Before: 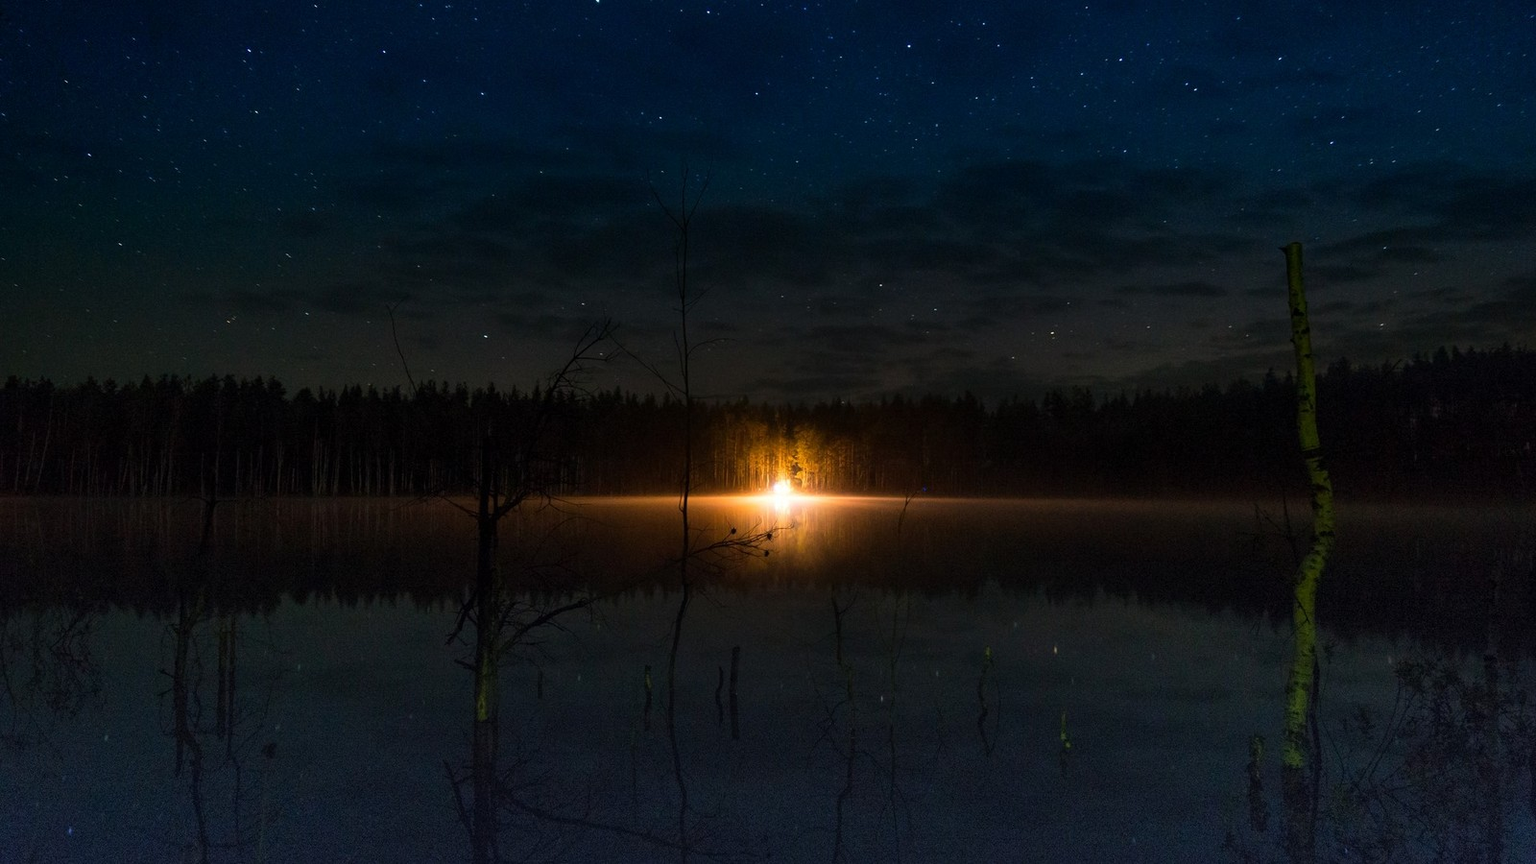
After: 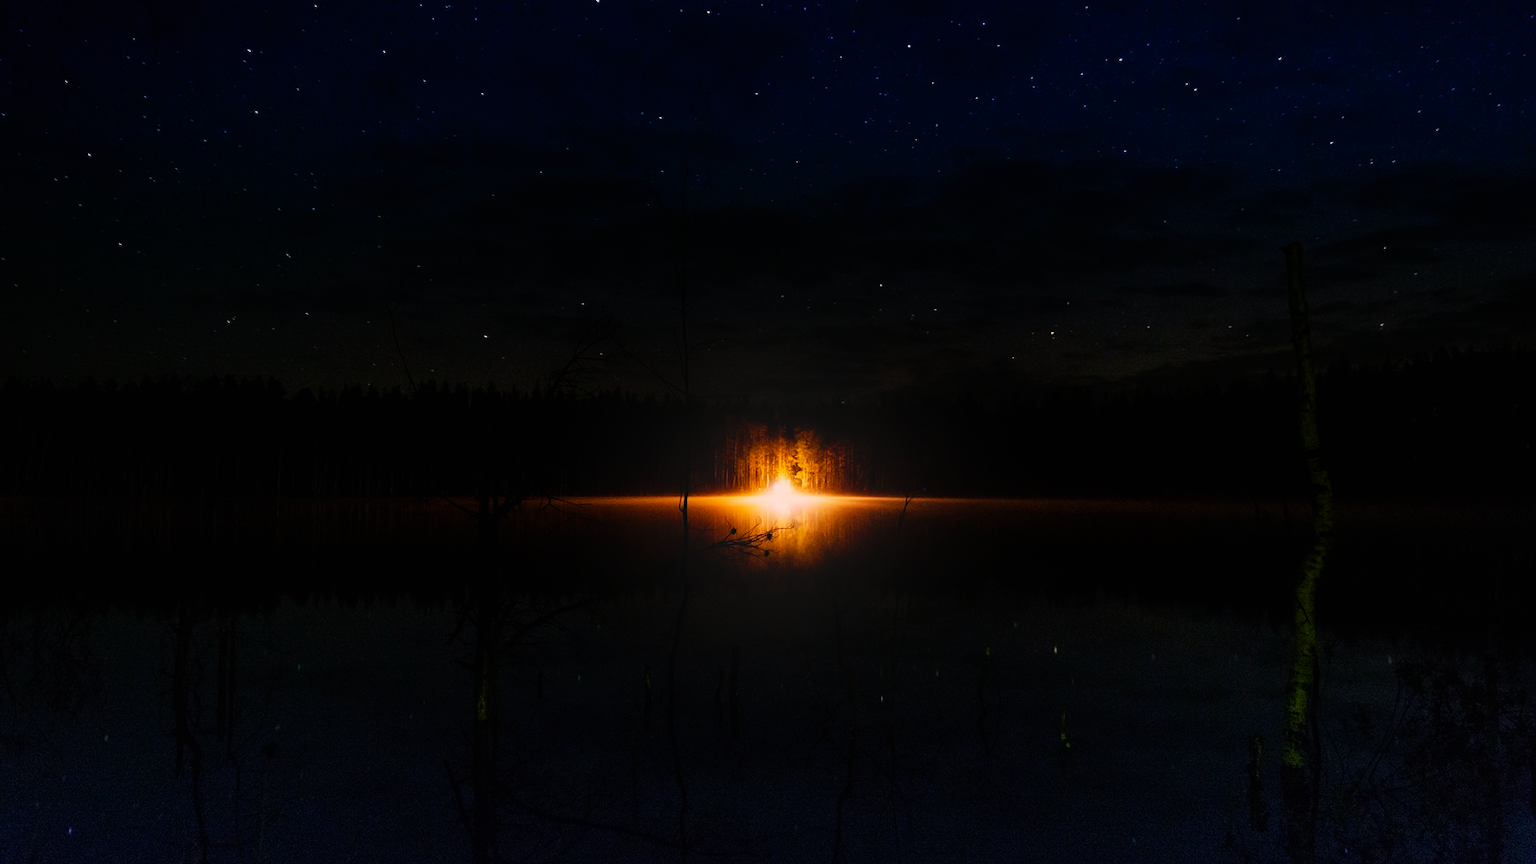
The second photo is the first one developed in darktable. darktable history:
bloom: on, module defaults
color correction: highlights a* 11.96, highlights b* 11.58
sigmoid: contrast 1.8, skew -0.2, preserve hue 0%, red attenuation 0.1, red rotation 0.035, green attenuation 0.1, green rotation -0.017, blue attenuation 0.15, blue rotation -0.052, base primaries Rec2020
color balance rgb: global vibrance 20%
